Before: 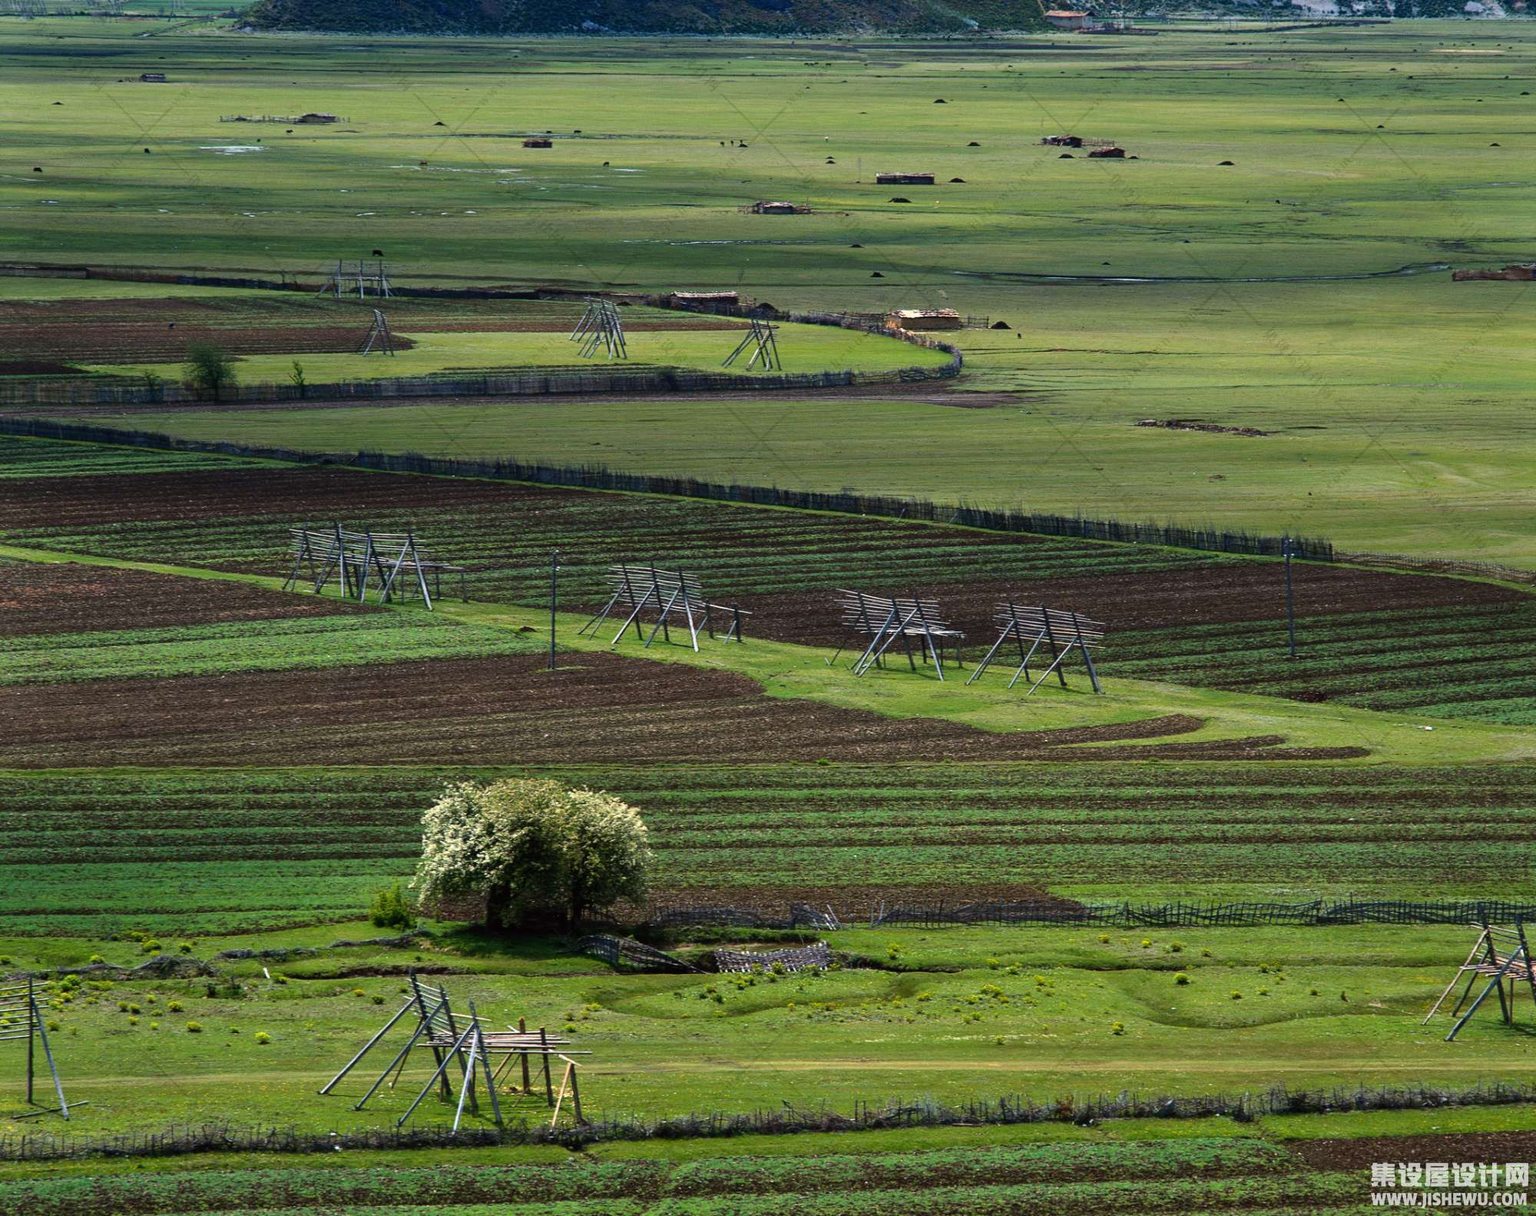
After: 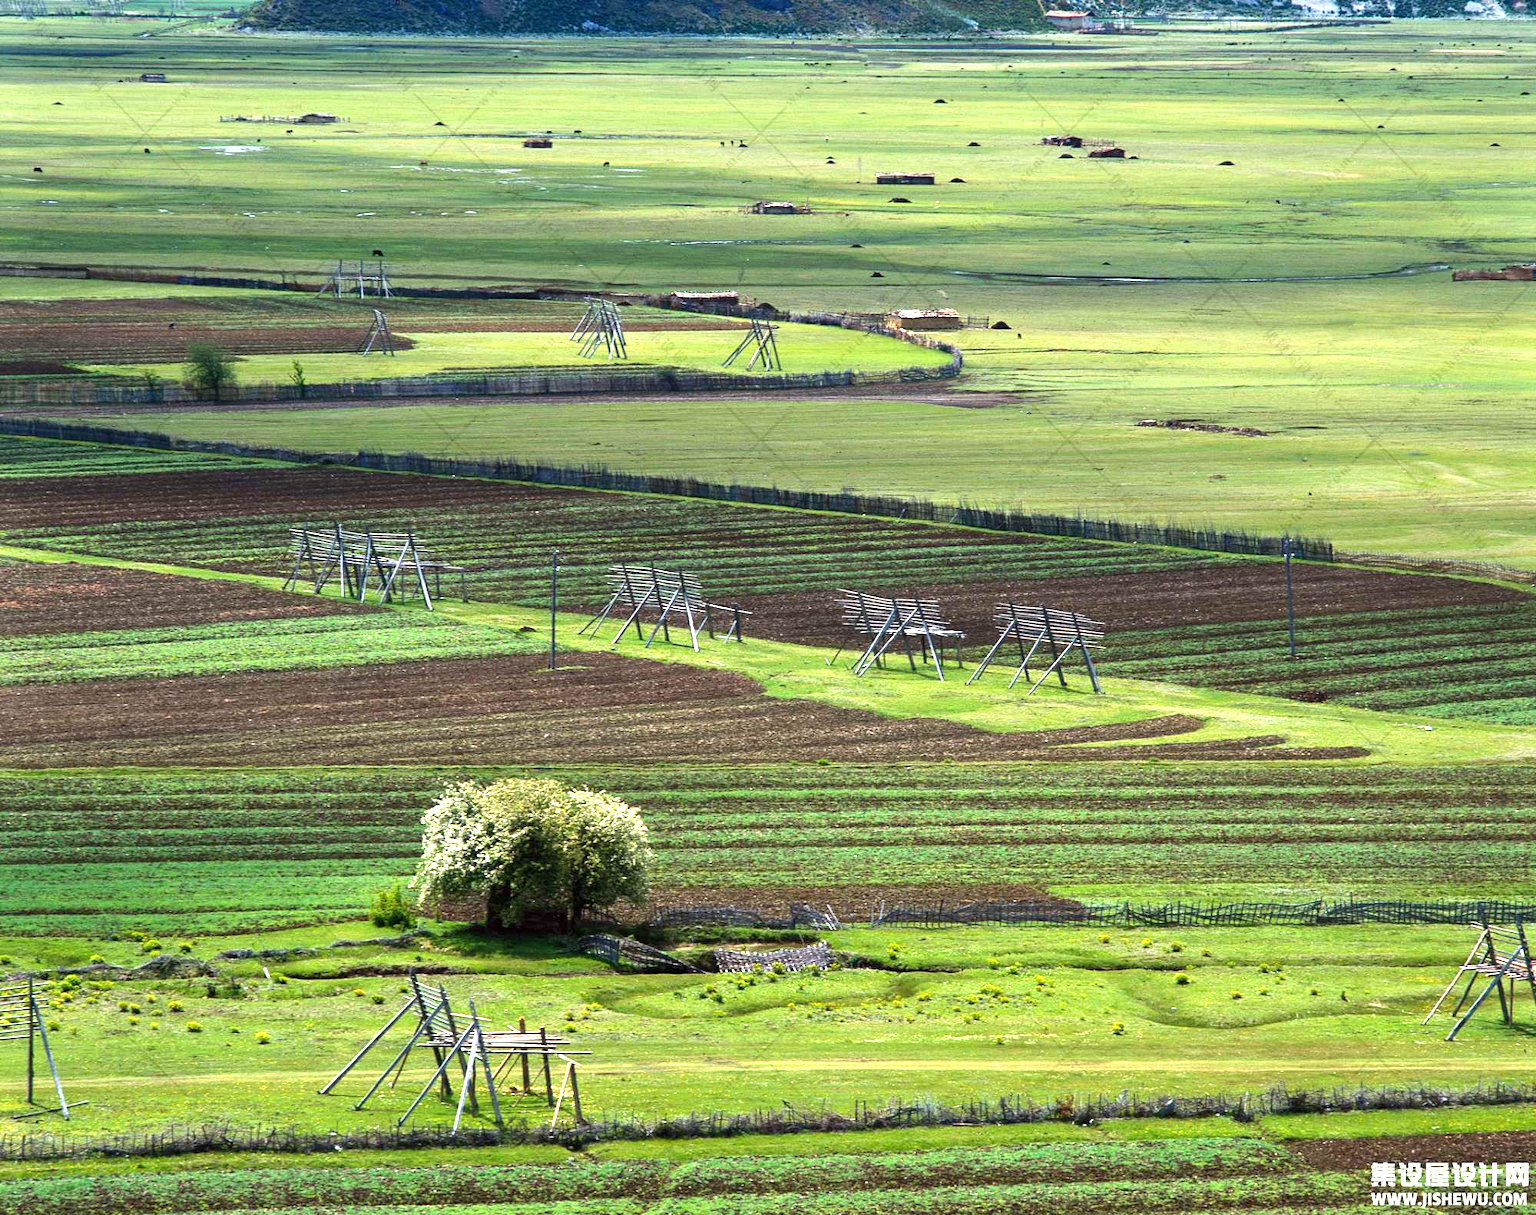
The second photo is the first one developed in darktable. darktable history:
exposure: black level correction 0.001, exposure 1.398 EV, compensate highlight preservation false
